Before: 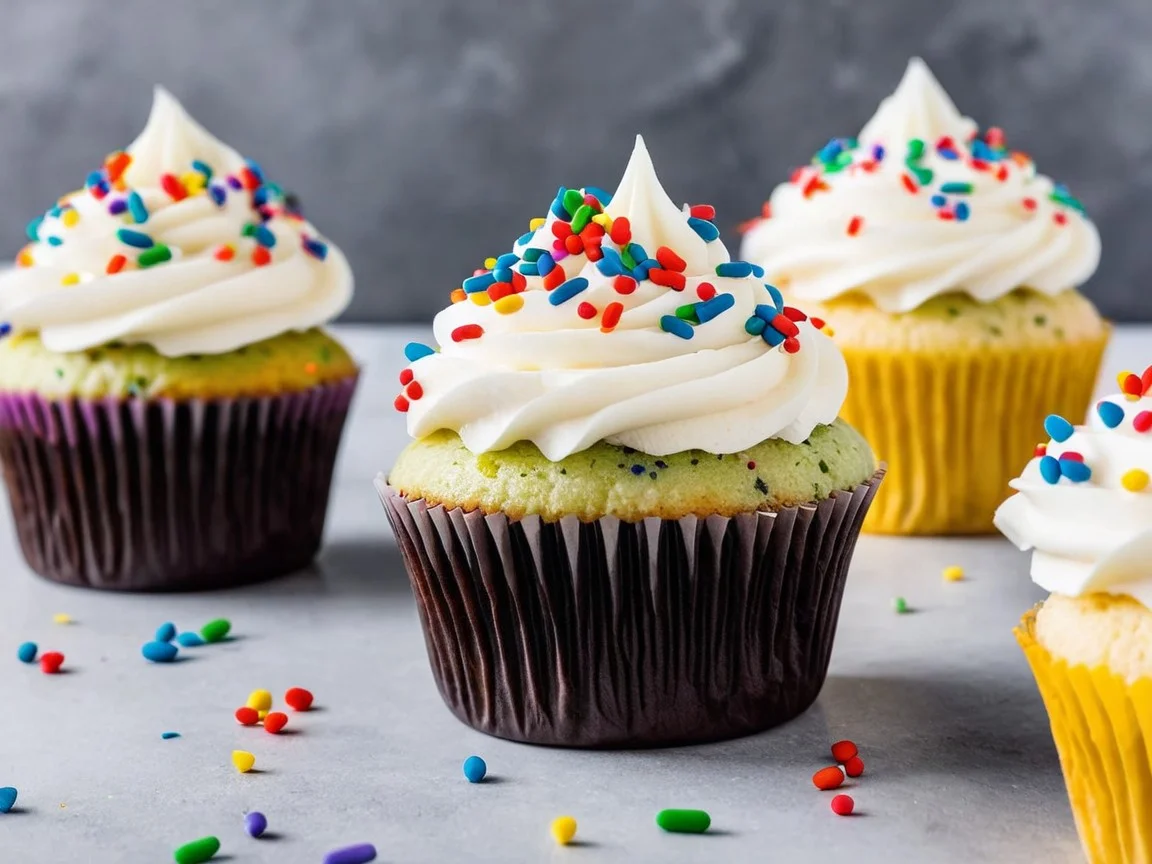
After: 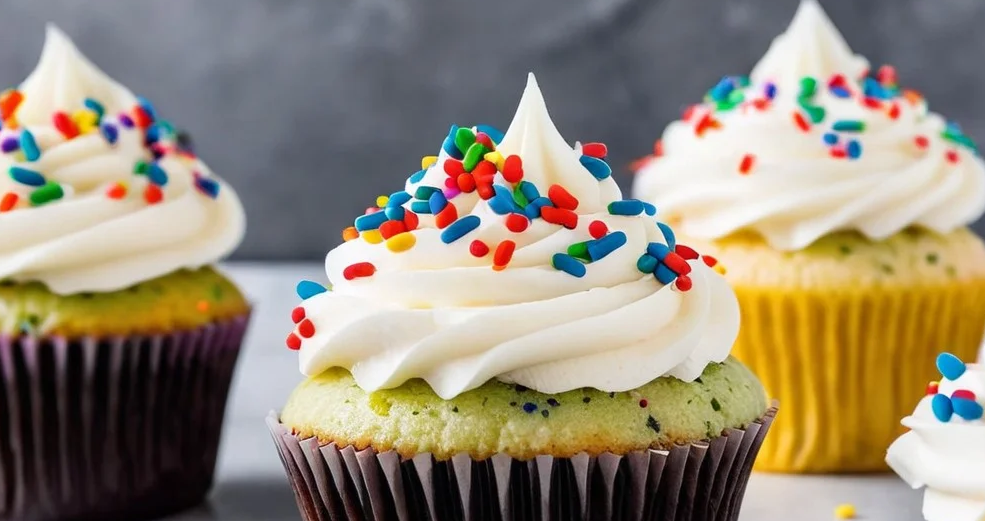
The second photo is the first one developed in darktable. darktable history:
crop and rotate: left 9.456%, top 7.272%, right 4.988%, bottom 32.327%
